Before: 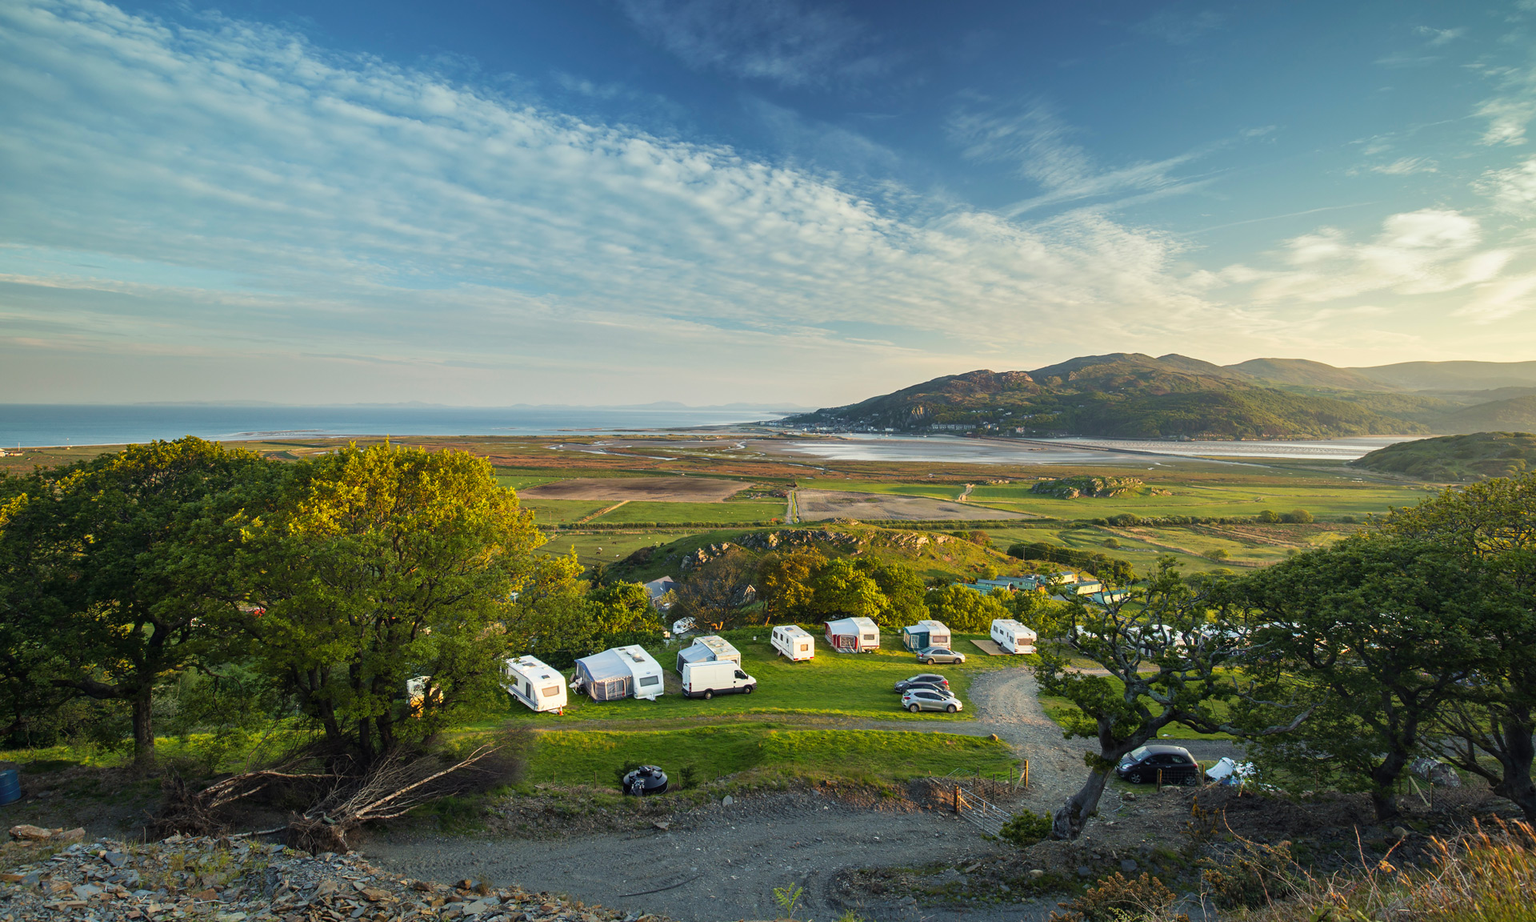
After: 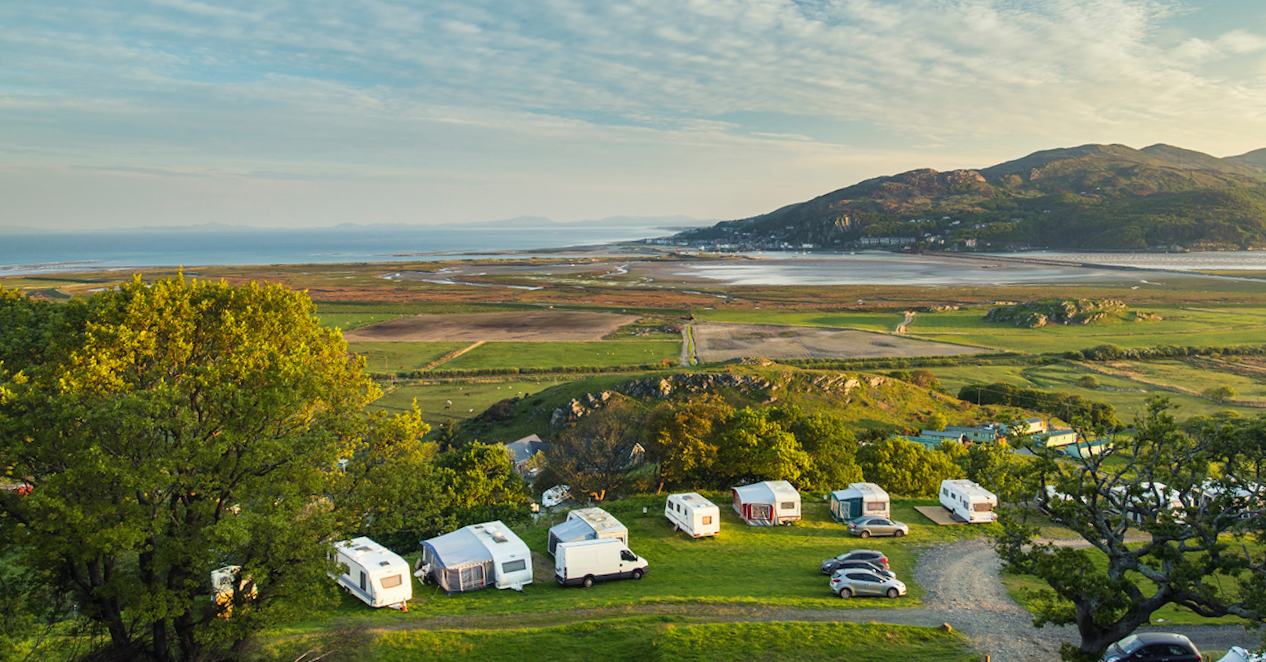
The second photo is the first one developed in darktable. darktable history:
crop and rotate: angle -3.37°, left 9.79%, top 20.73%, right 12.42%, bottom 11.82%
rotate and perspective: rotation -4.57°, crop left 0.054, crop right 0.944, crop top 0.087, crop bottom 0.914
